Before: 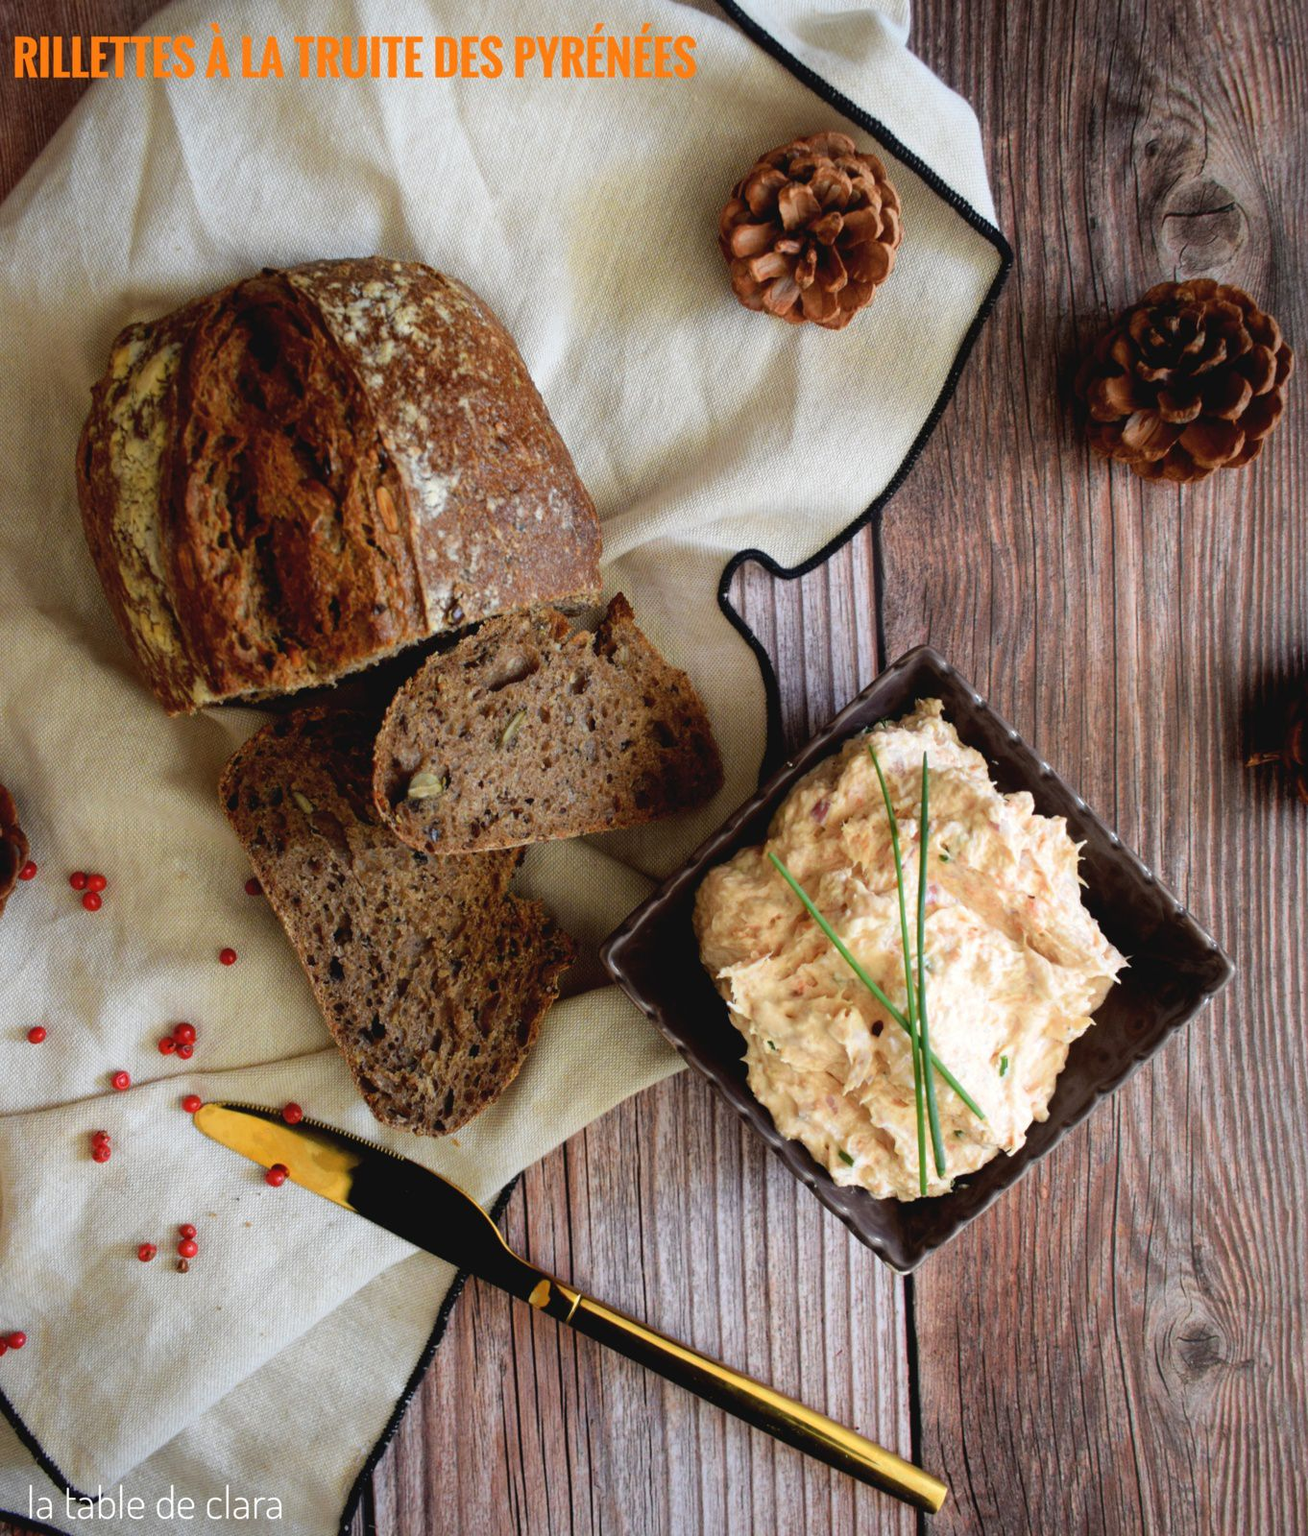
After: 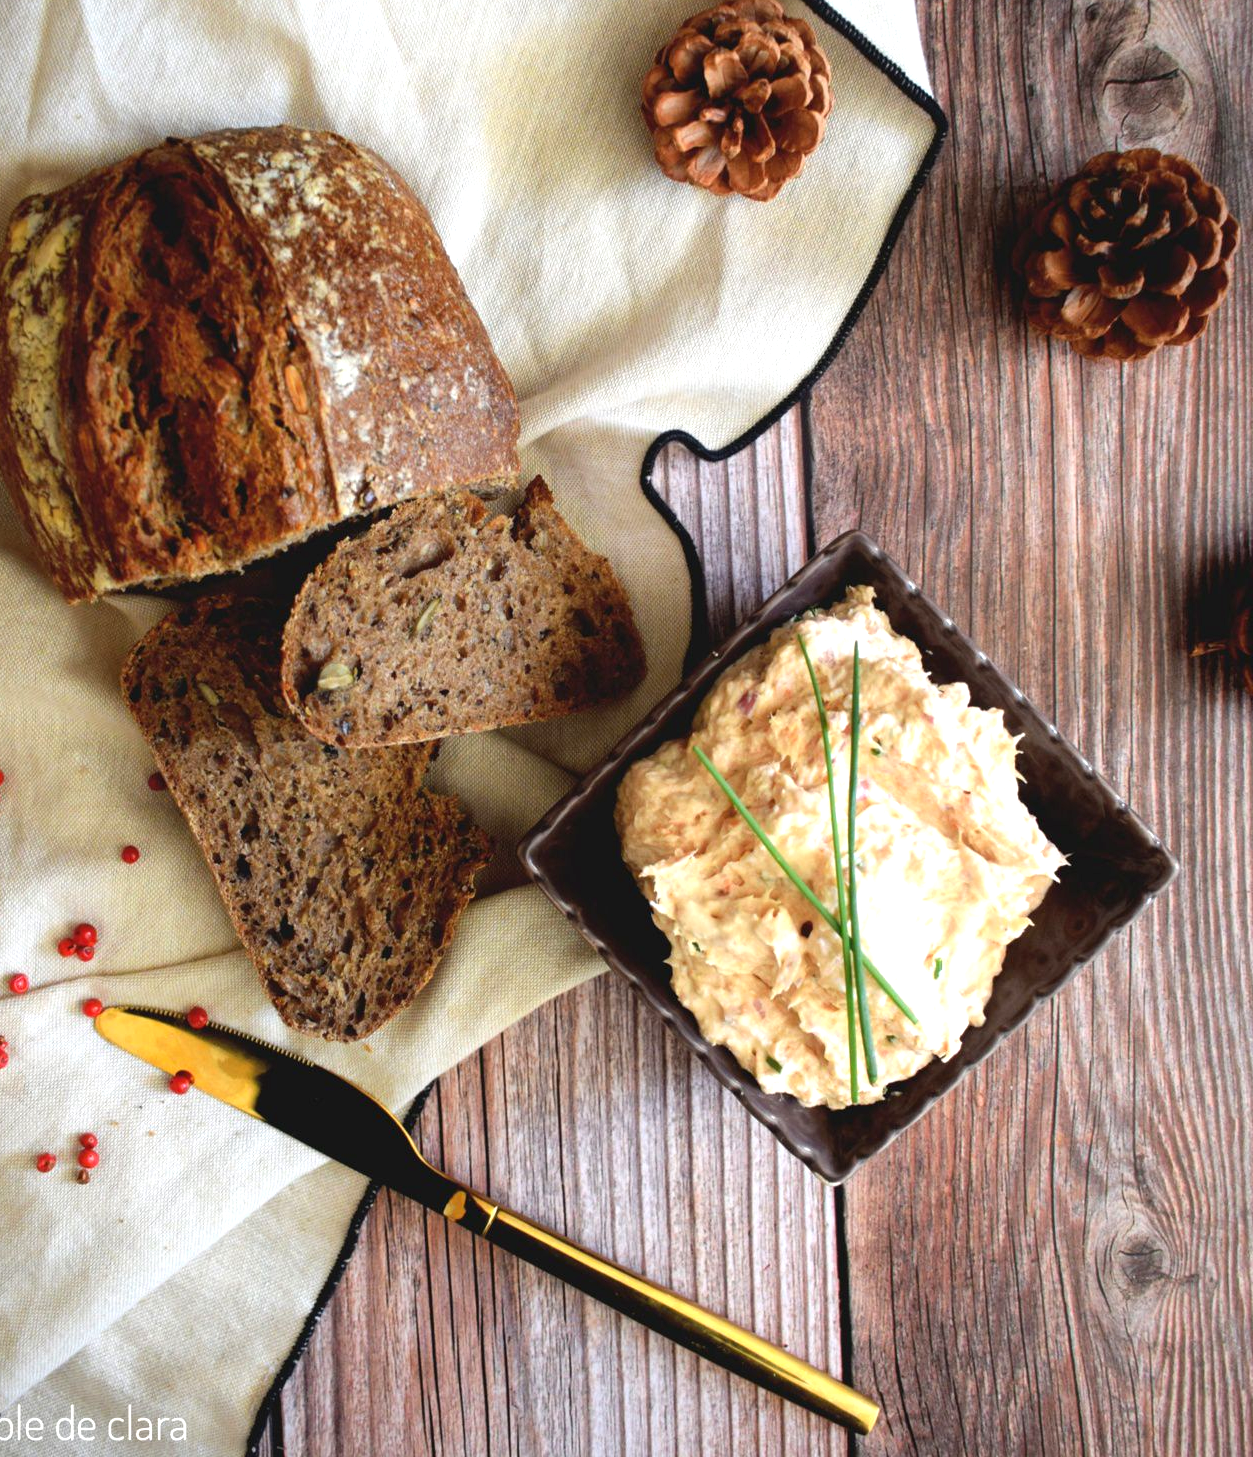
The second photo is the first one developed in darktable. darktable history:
exposure: exposure 0.585 EV, compensate highlight preservation false
crop and rotate: left 7.959%, top 8.898%
